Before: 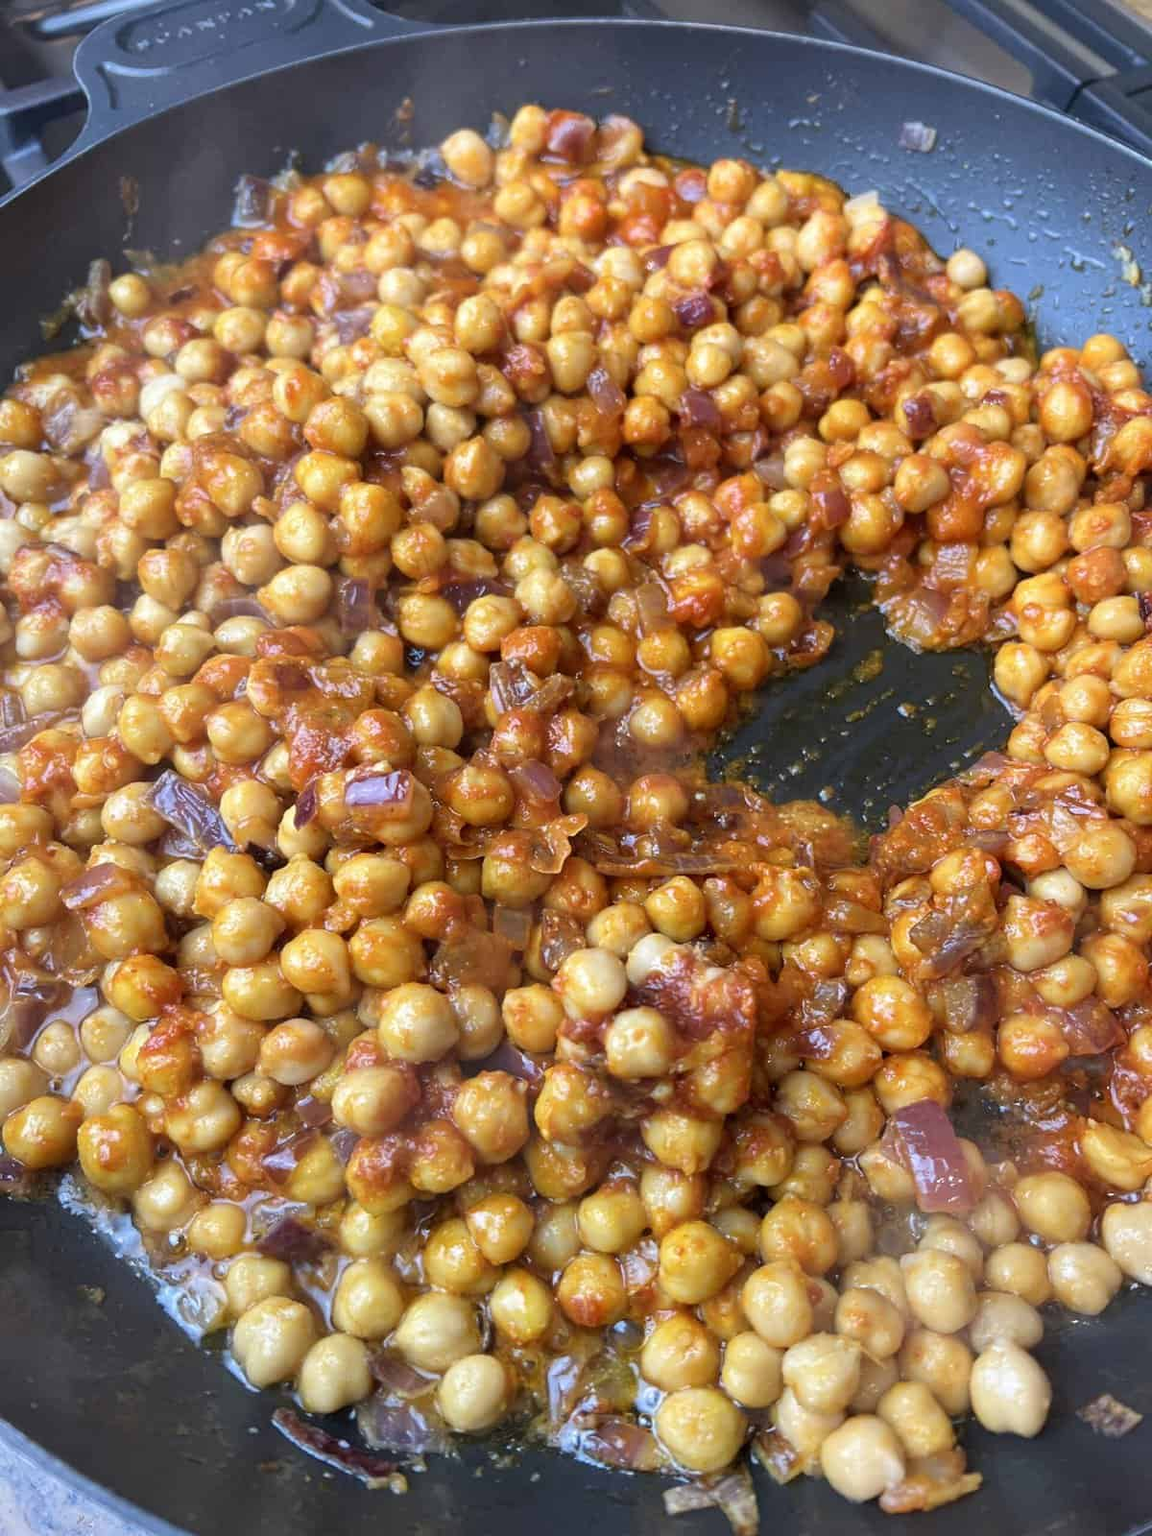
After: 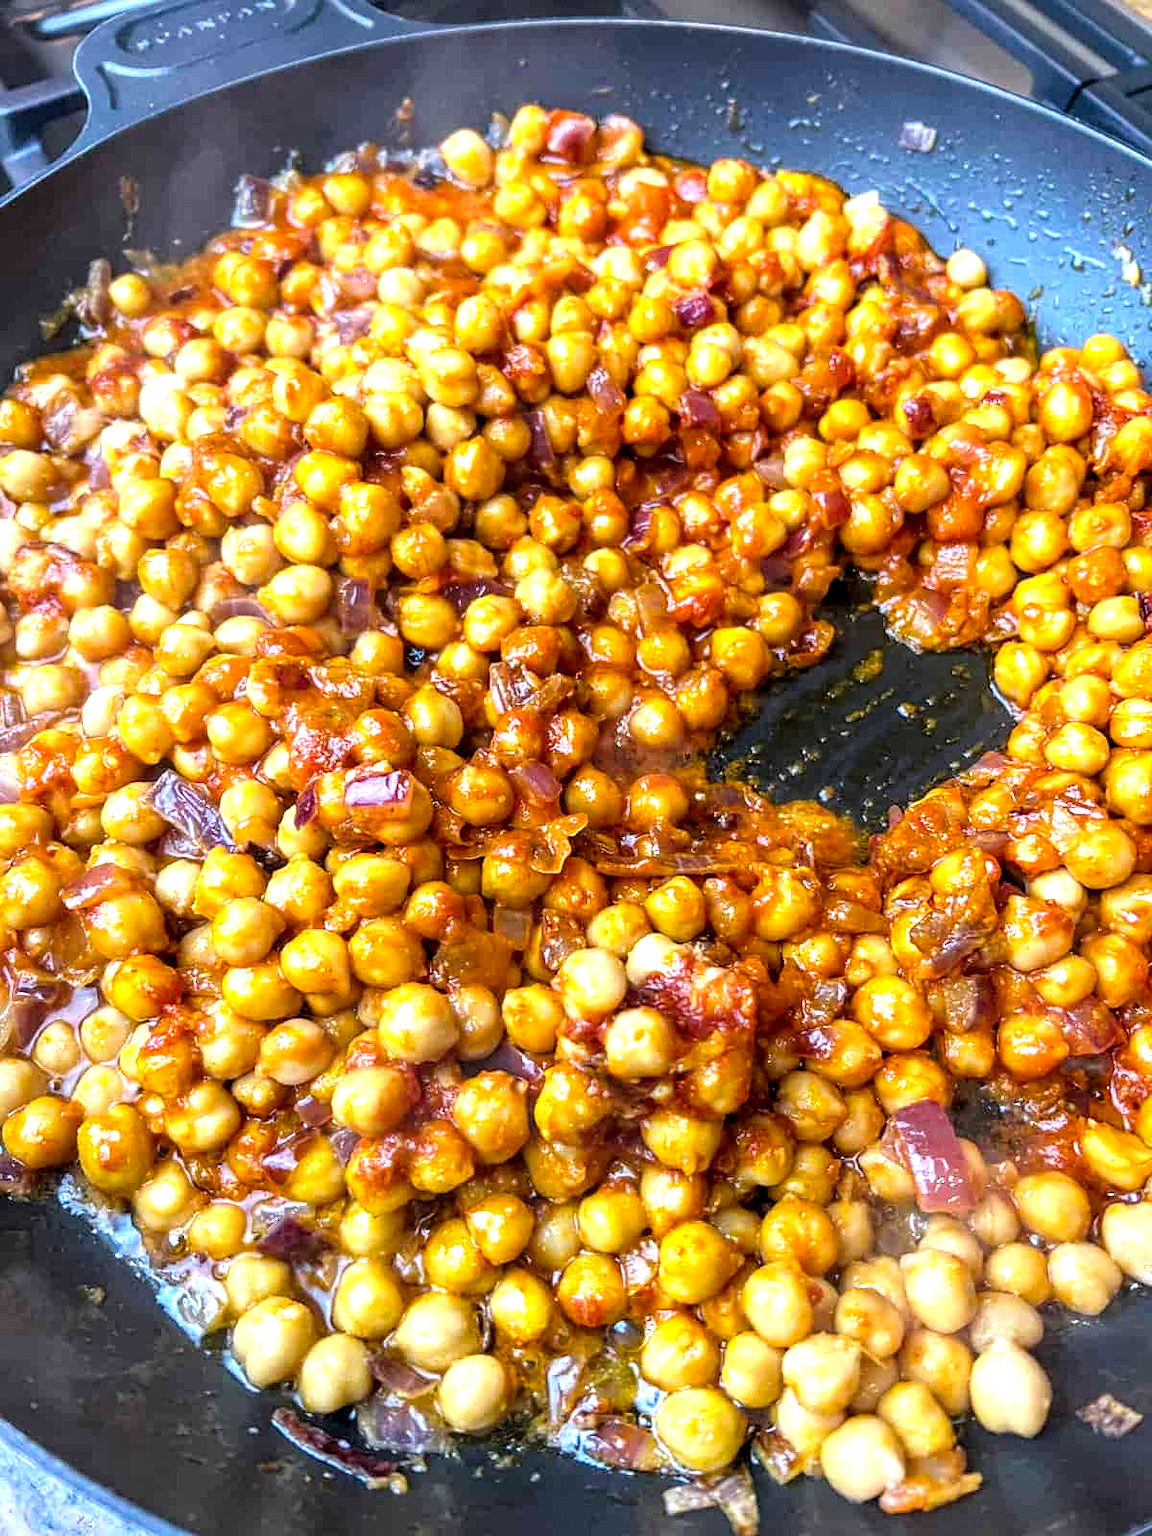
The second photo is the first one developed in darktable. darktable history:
local contrast: highlights 21%, detail 150%
color balance rgb: power › hue 329.88°, perceptual saturation grading › global saturation 19.929%, global vibrance 11.13%
sharpen: amount 0.206
tone equalizer: -8 EV -0.733 EV, -7 EV -0.666 EV, -6 EV -0.586 EV, -5 EV -0.41 EV, -3 EV 0.396 EV, -2 EV 0.6 EV, -1 EV 0.694 EV, +0 EV 0.72 EV
